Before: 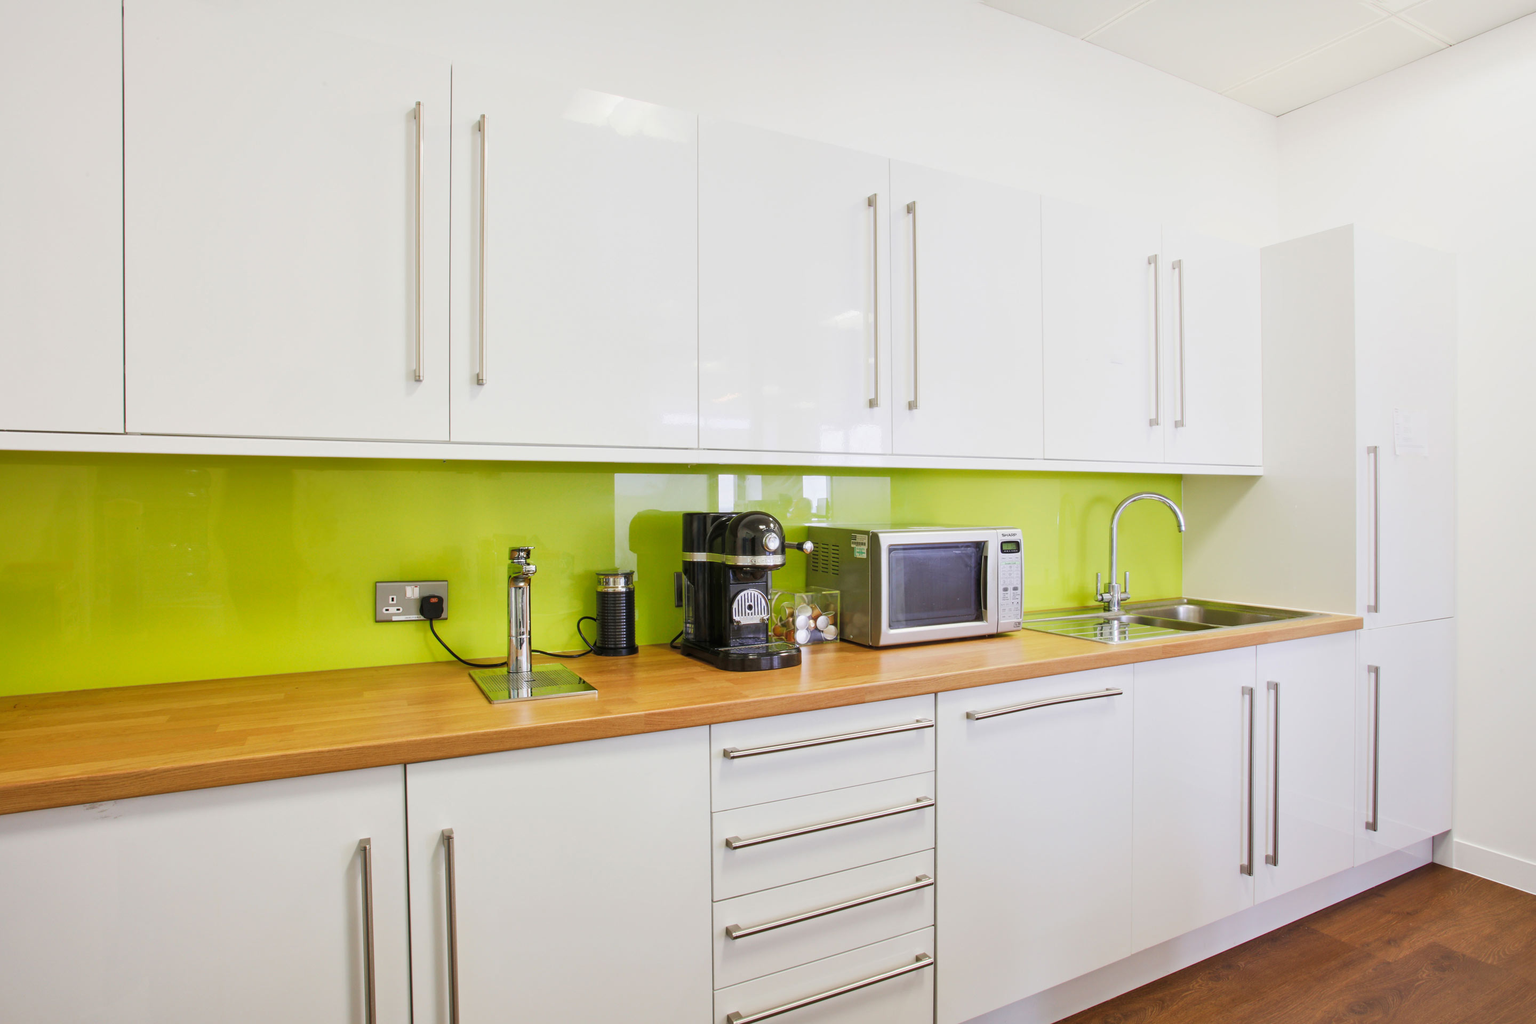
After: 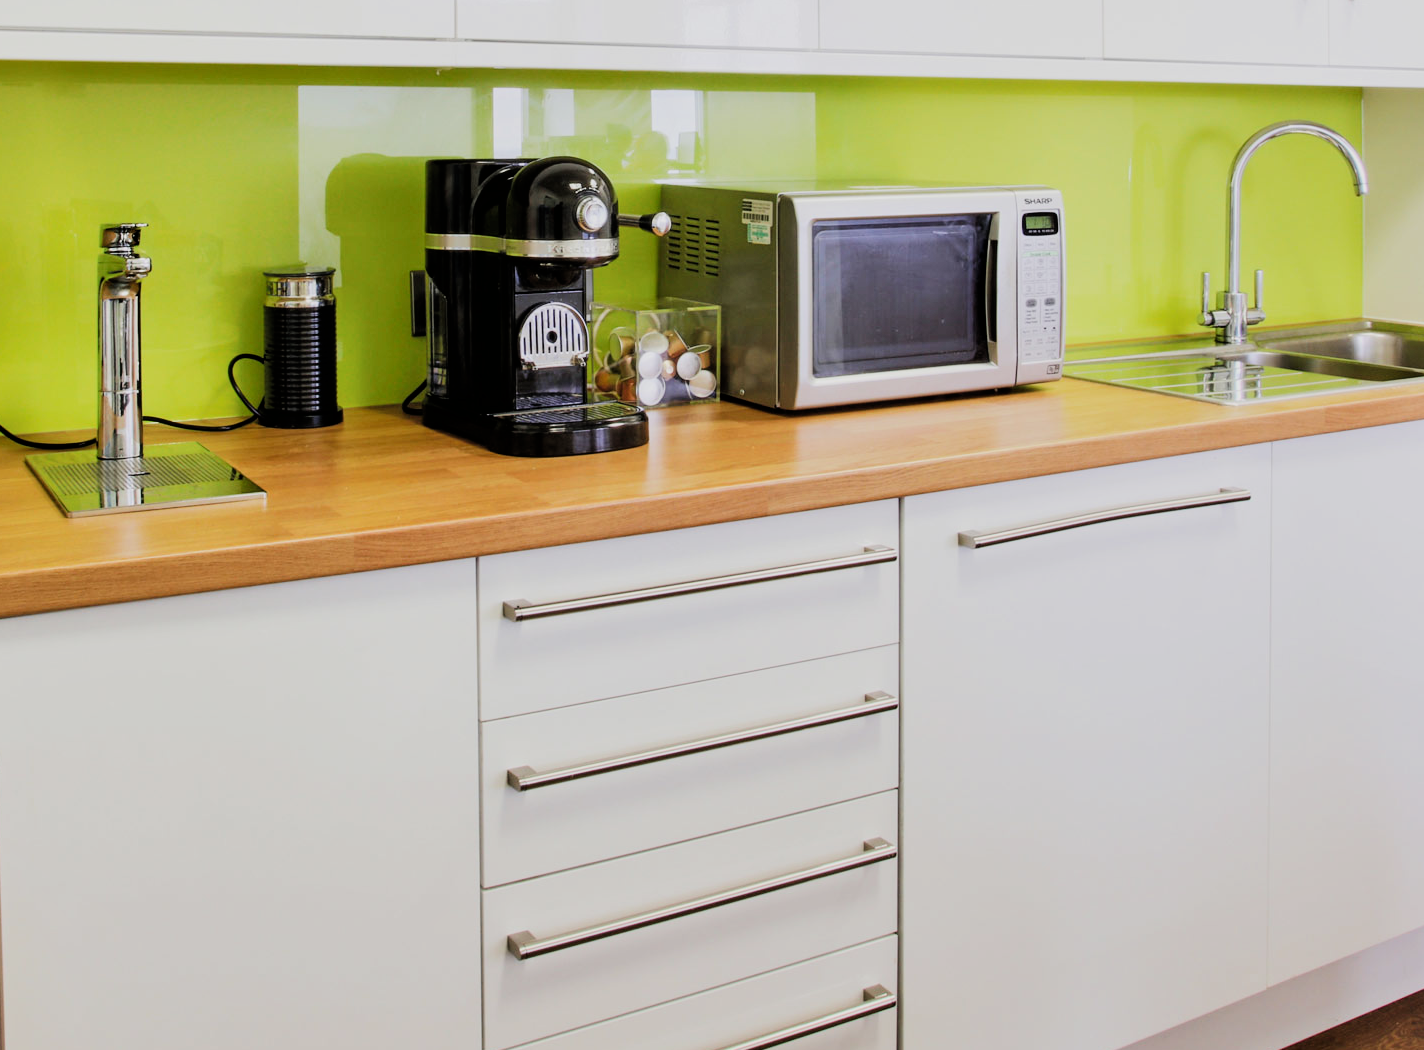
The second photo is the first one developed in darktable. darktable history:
crop: left 29.672%, top 41.786%, right 20.851%, bottom 3.487%
tone equalizer: on, module defaults
filmic rgb: black relative exposure -5 EV, hardness 2.88, contrast 1.3, highlights saturation mix -10%
